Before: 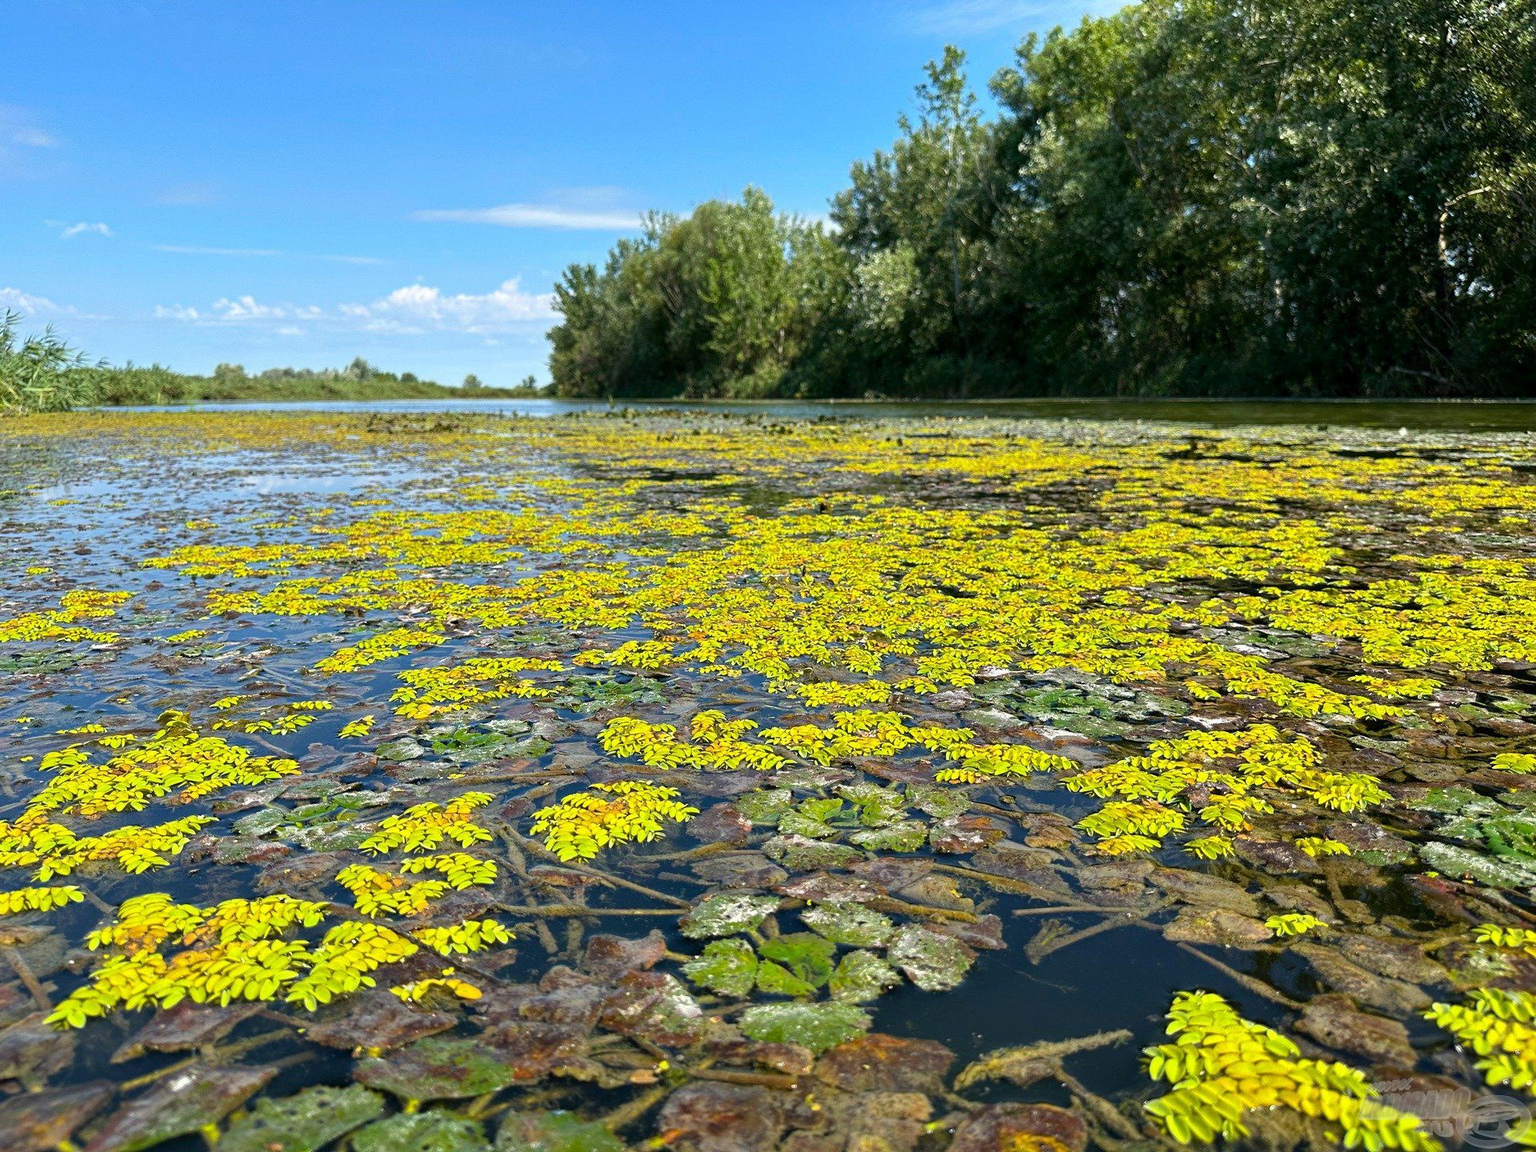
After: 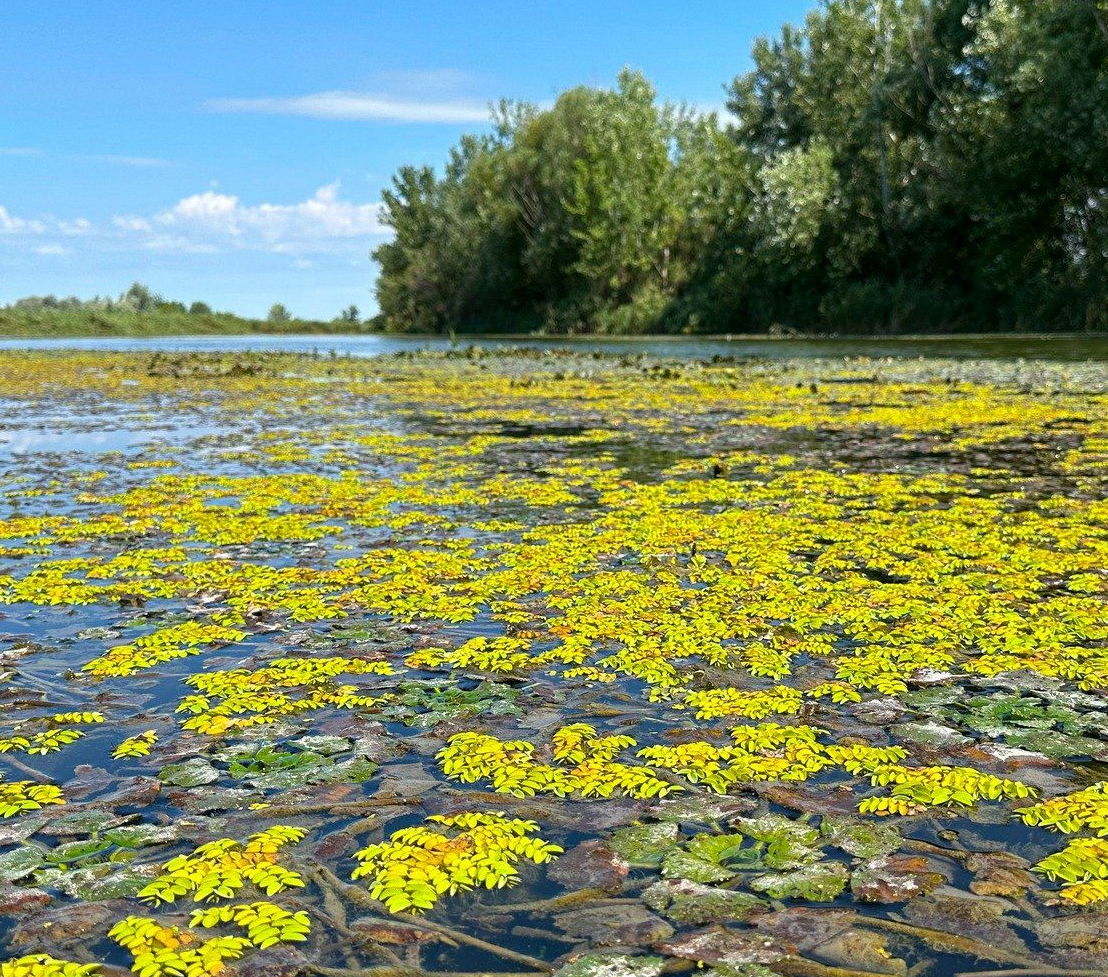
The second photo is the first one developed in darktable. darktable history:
crop: left 16.224%, top 11.391%, right 26.043%, bottom 20.702%
